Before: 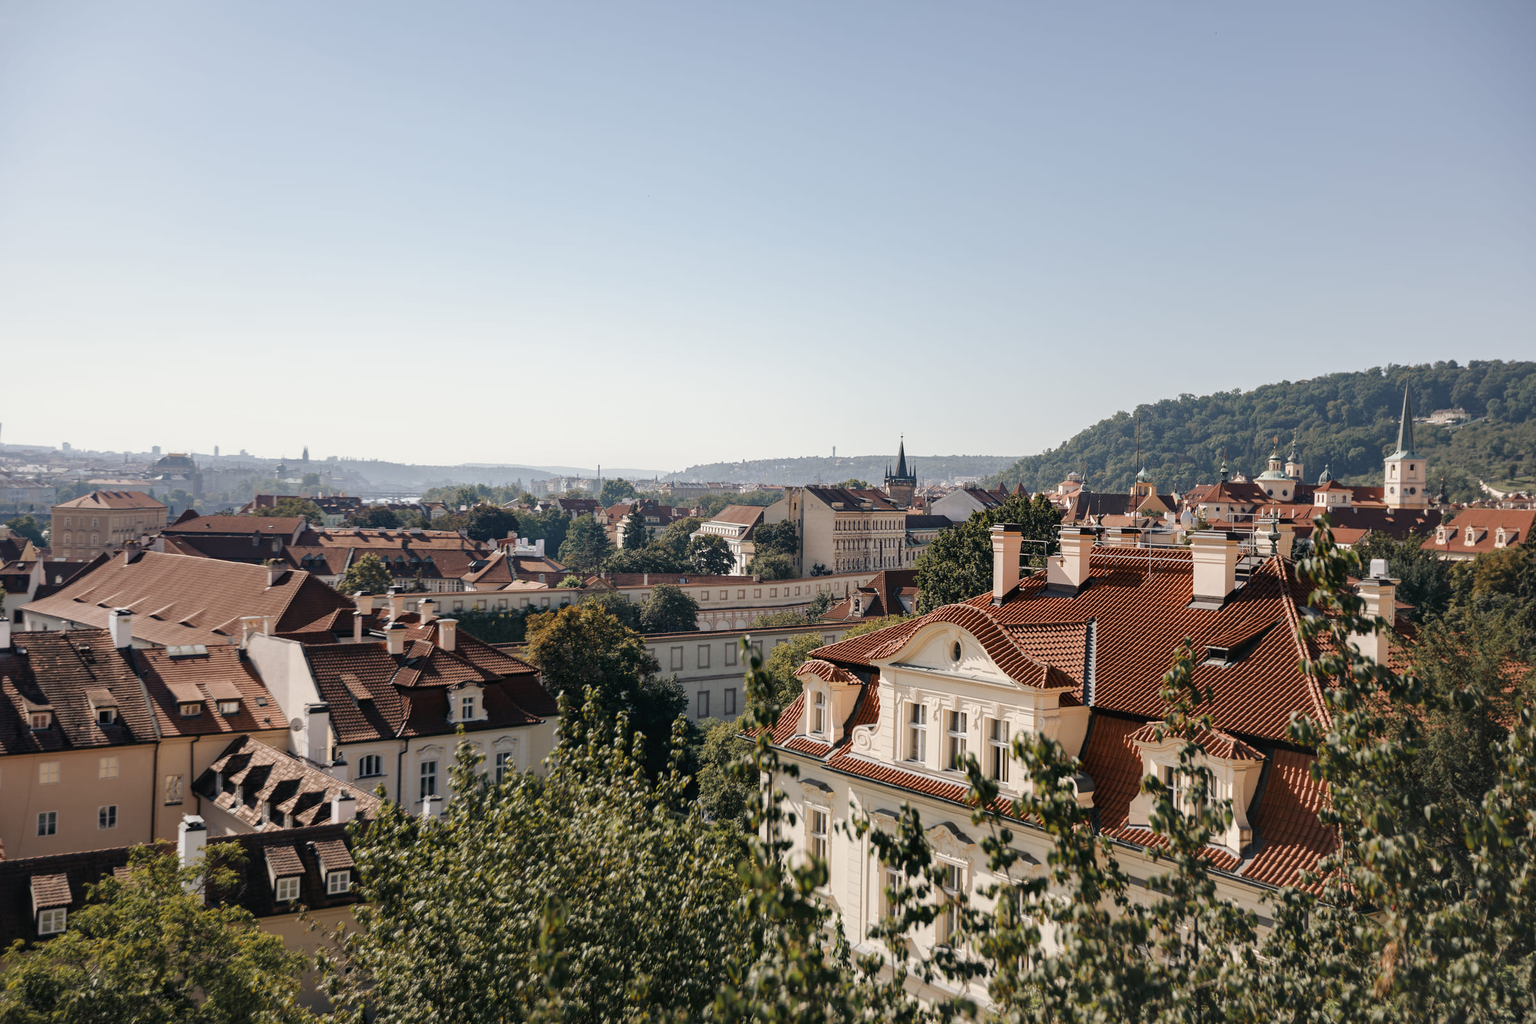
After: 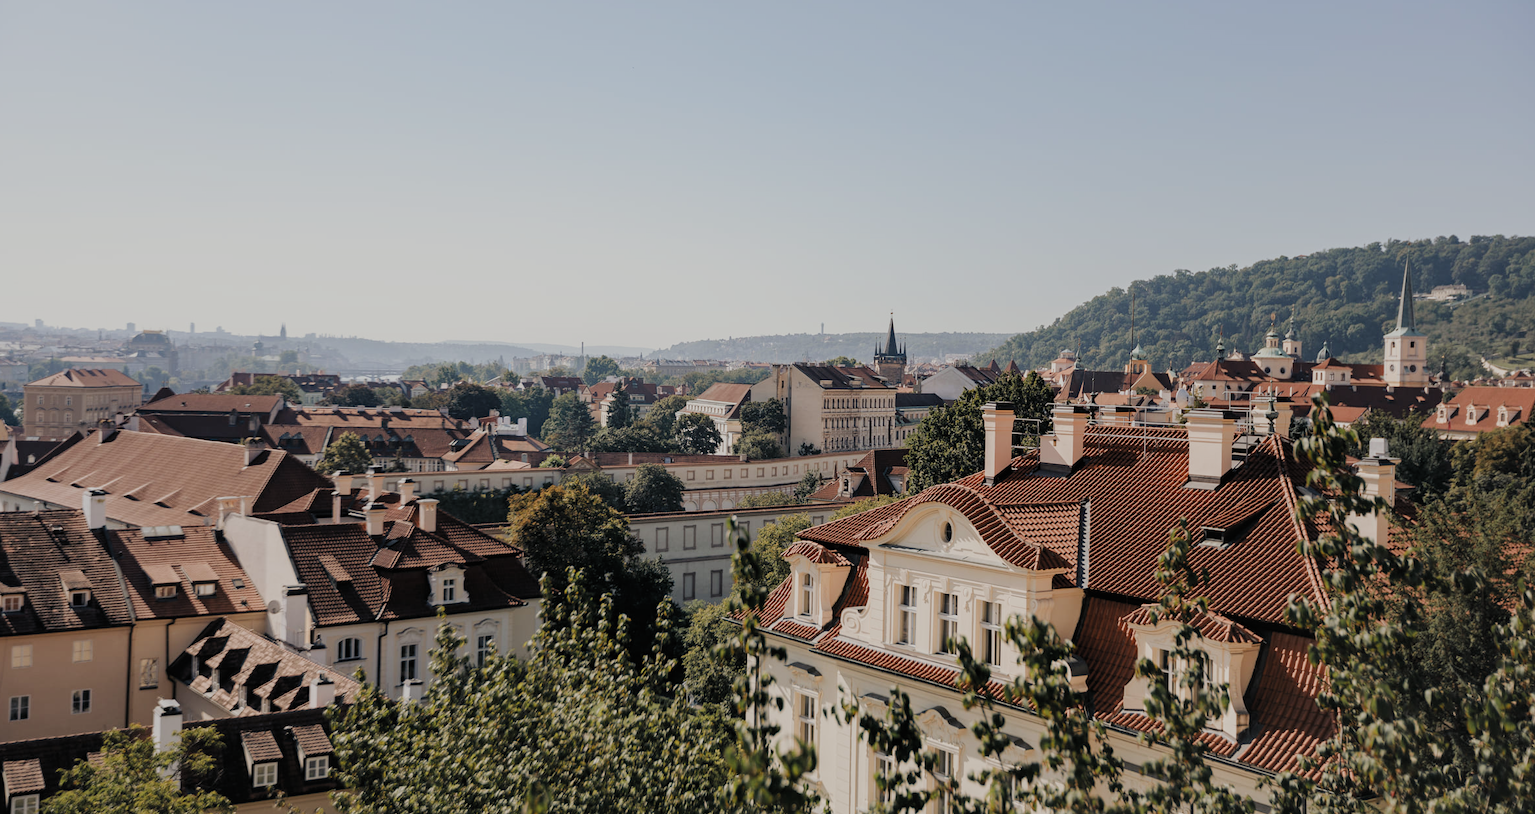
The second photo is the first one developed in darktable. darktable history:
filmic rgb: black relative exposure -7.65 EV, white relative exposure 4.56 EV, threshold 2.99 EV, hardness 3.61, color science v5 (2021), contrast in shadows safe, contrast in highlights safe, enable highlight reconstruction true
crop and rotate: left 1.853%, top 12.696%, right 0.131%, bottom 9.309%
